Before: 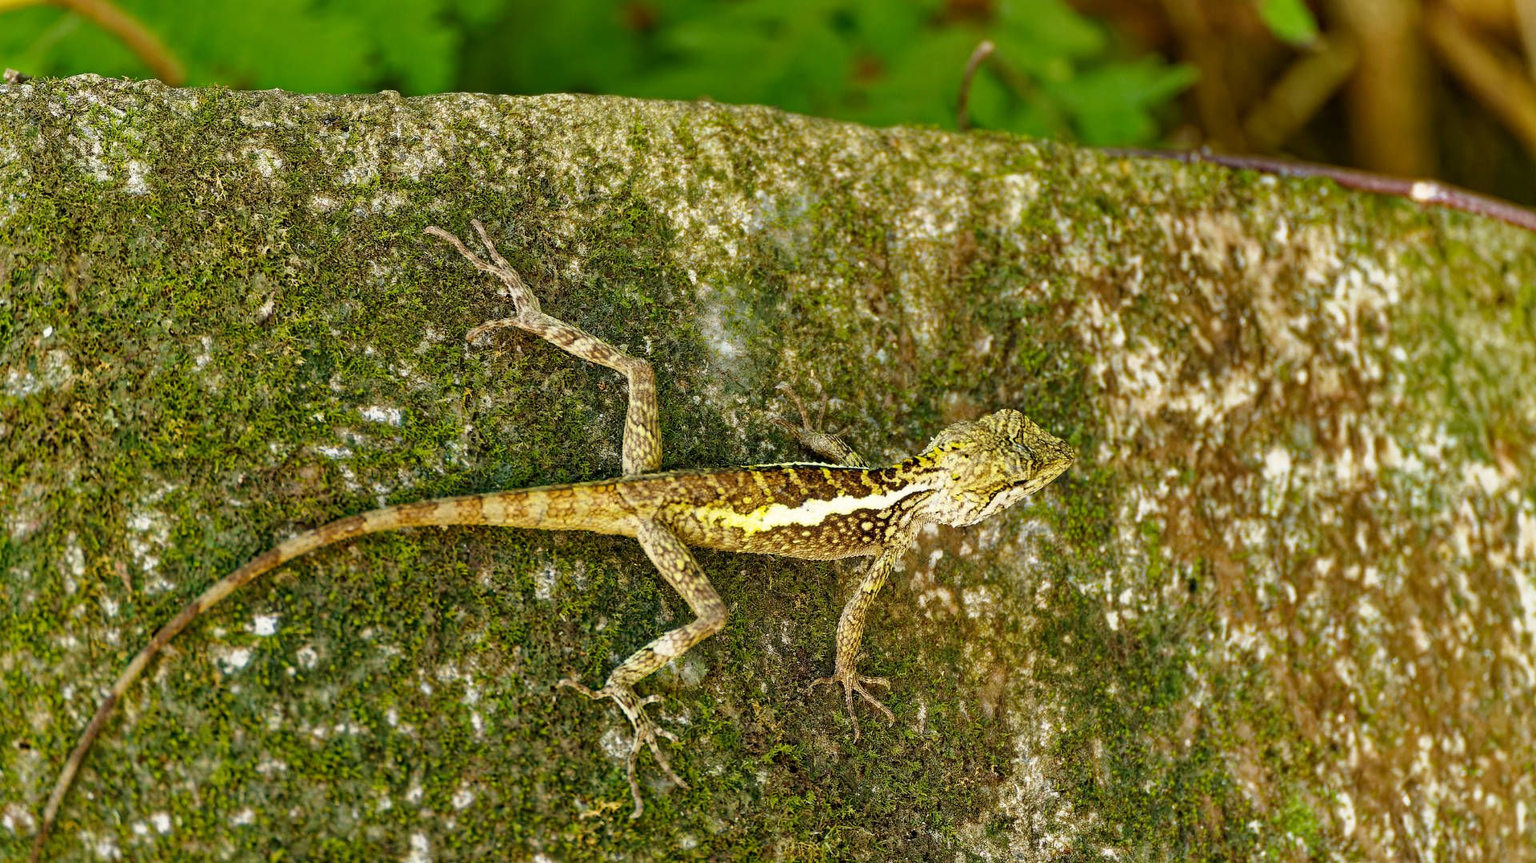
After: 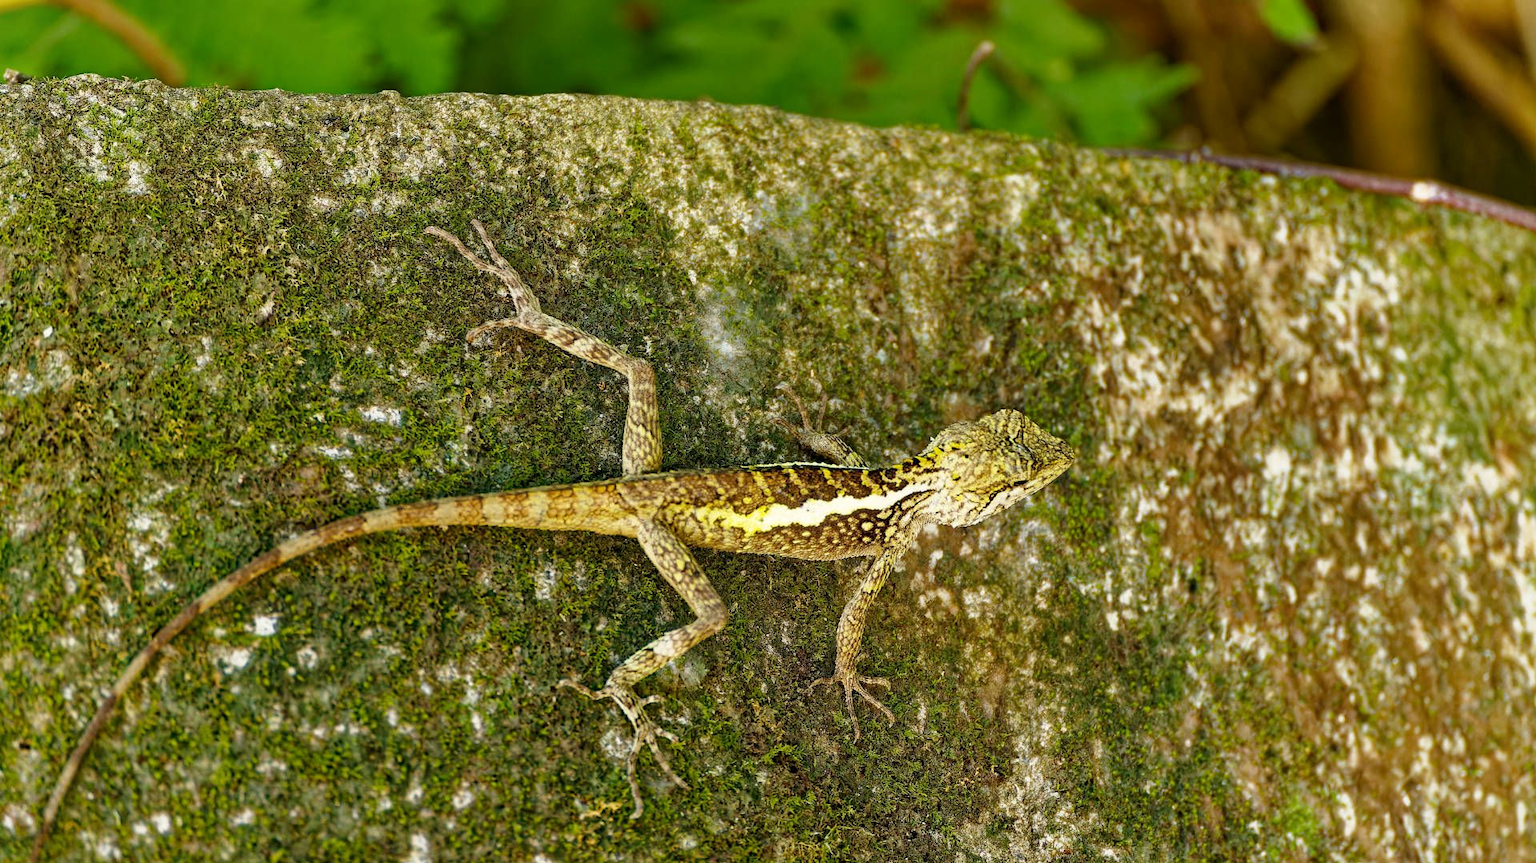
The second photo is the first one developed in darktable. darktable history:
shadows and highlights: shadows -23.12, highlights 44.79, soften with gaussian
